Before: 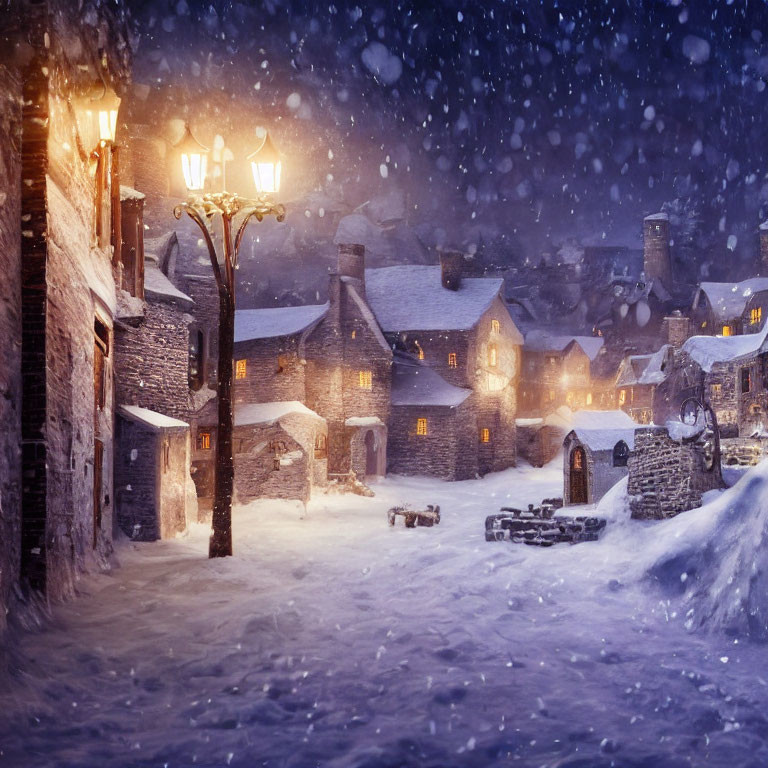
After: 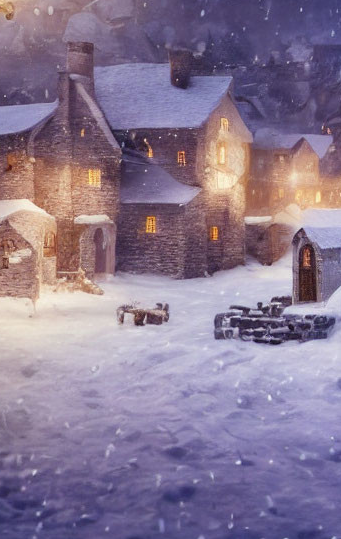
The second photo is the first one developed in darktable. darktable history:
crop: left 35.358%, top 26.35%, right 20.23%, bottom 3.437%
